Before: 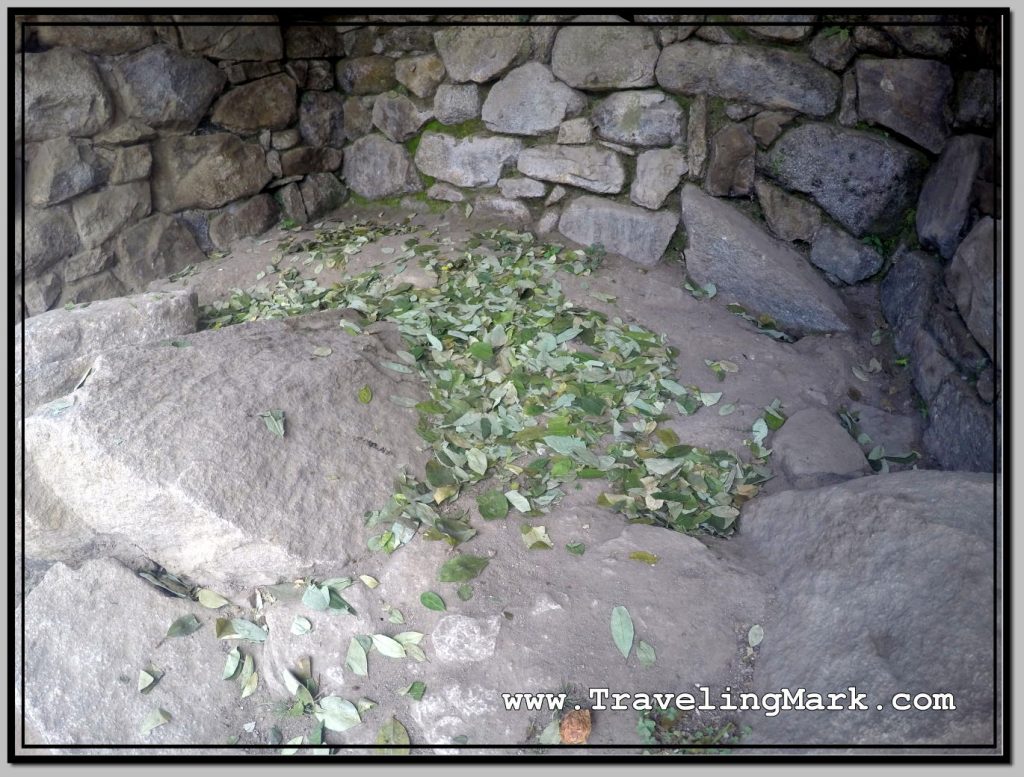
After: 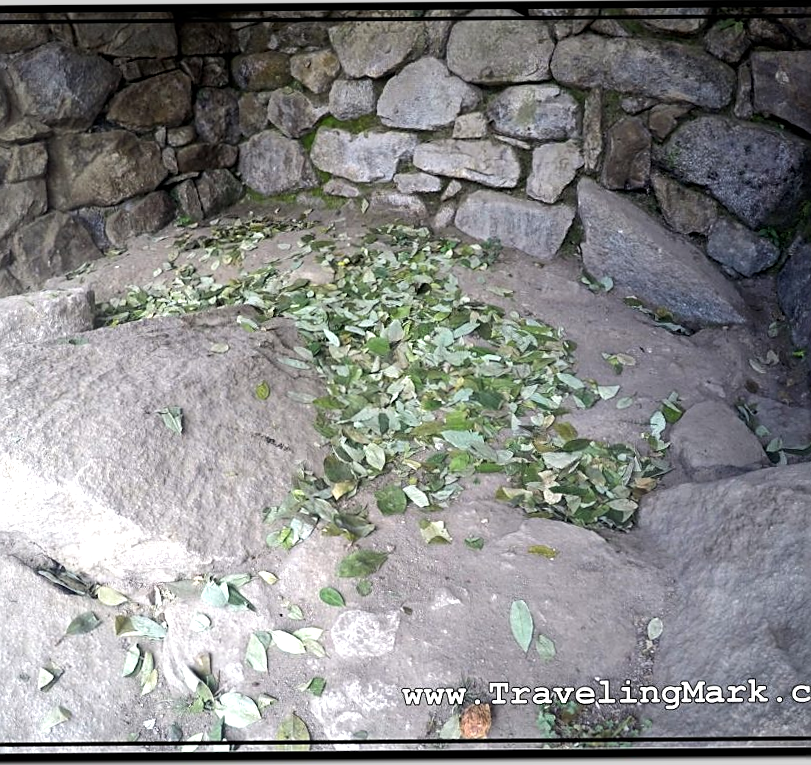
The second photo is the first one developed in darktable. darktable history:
rotate and perspective: rotation -0.45°, automatic cropping original format, crop left 0.008, crop right 0.992, crop top 0.012, crop bottom 0.988
sharpen: on, module defaults
tone equalizer: -8 EV -0.417 EV, -7 EV -0.389 EV, -6 EV -0.333 EV, -5 EV -0.222 EV, -3 EV 0.222 EV, -2 EV 0.333 EV, -1 EV 0.389 EV, +0 EV 0.417 EV, edges refinement/feathering 500, mask exposure compensation -1.57 EV, preserve details no
crop and rotate: left 9.597%, right 10.195%
